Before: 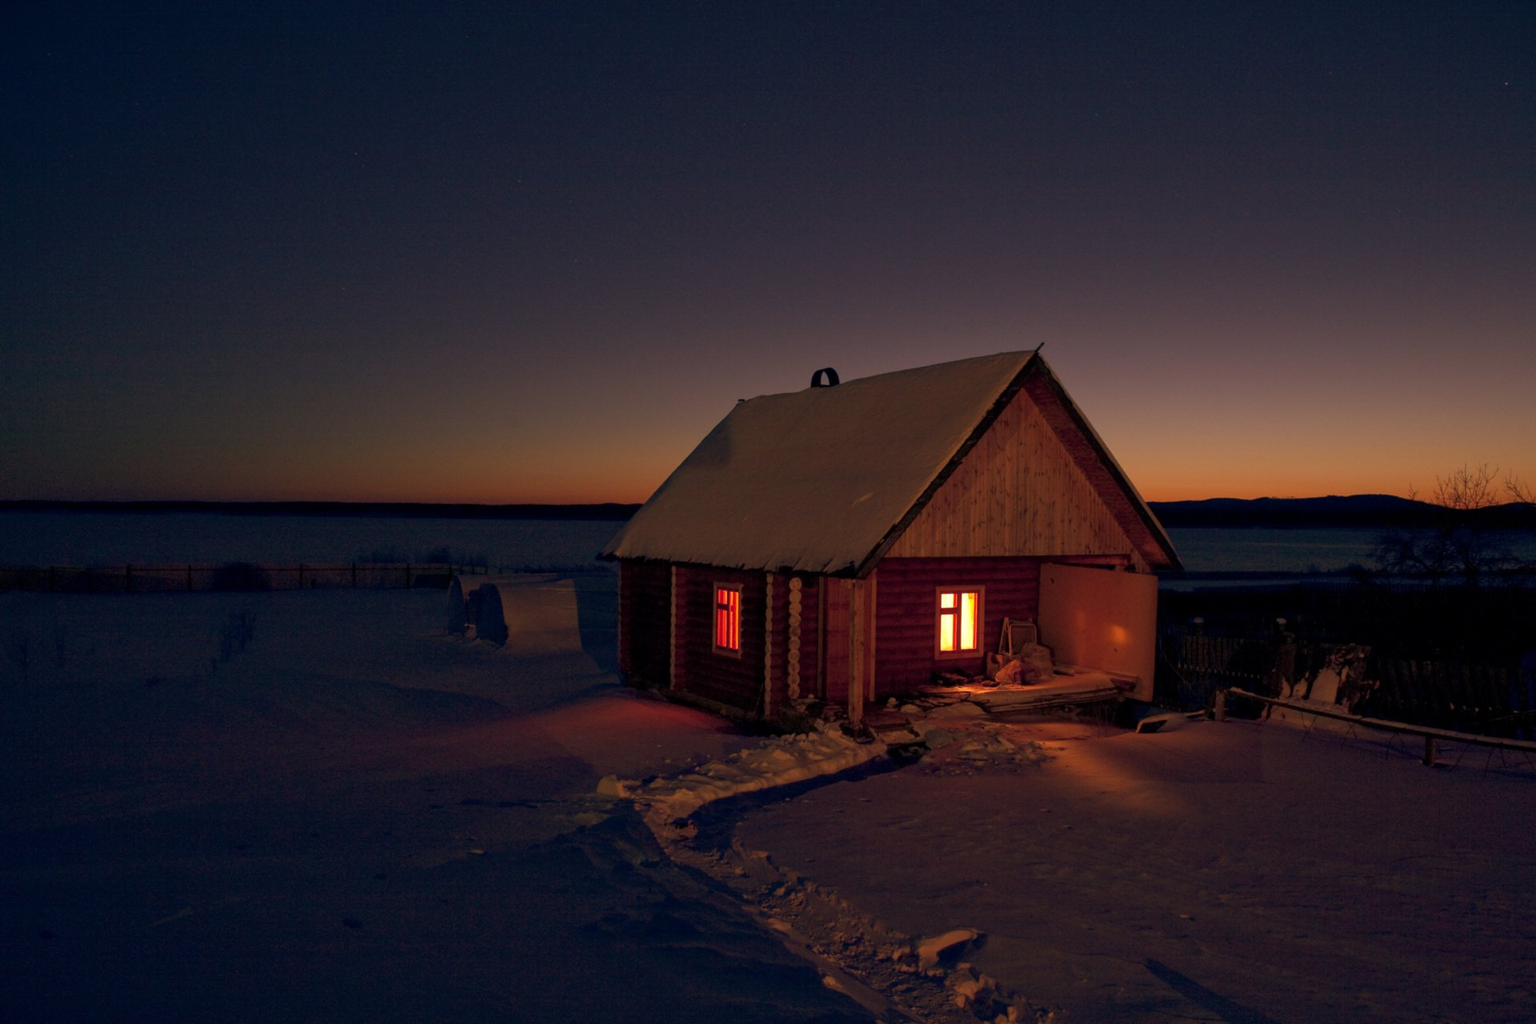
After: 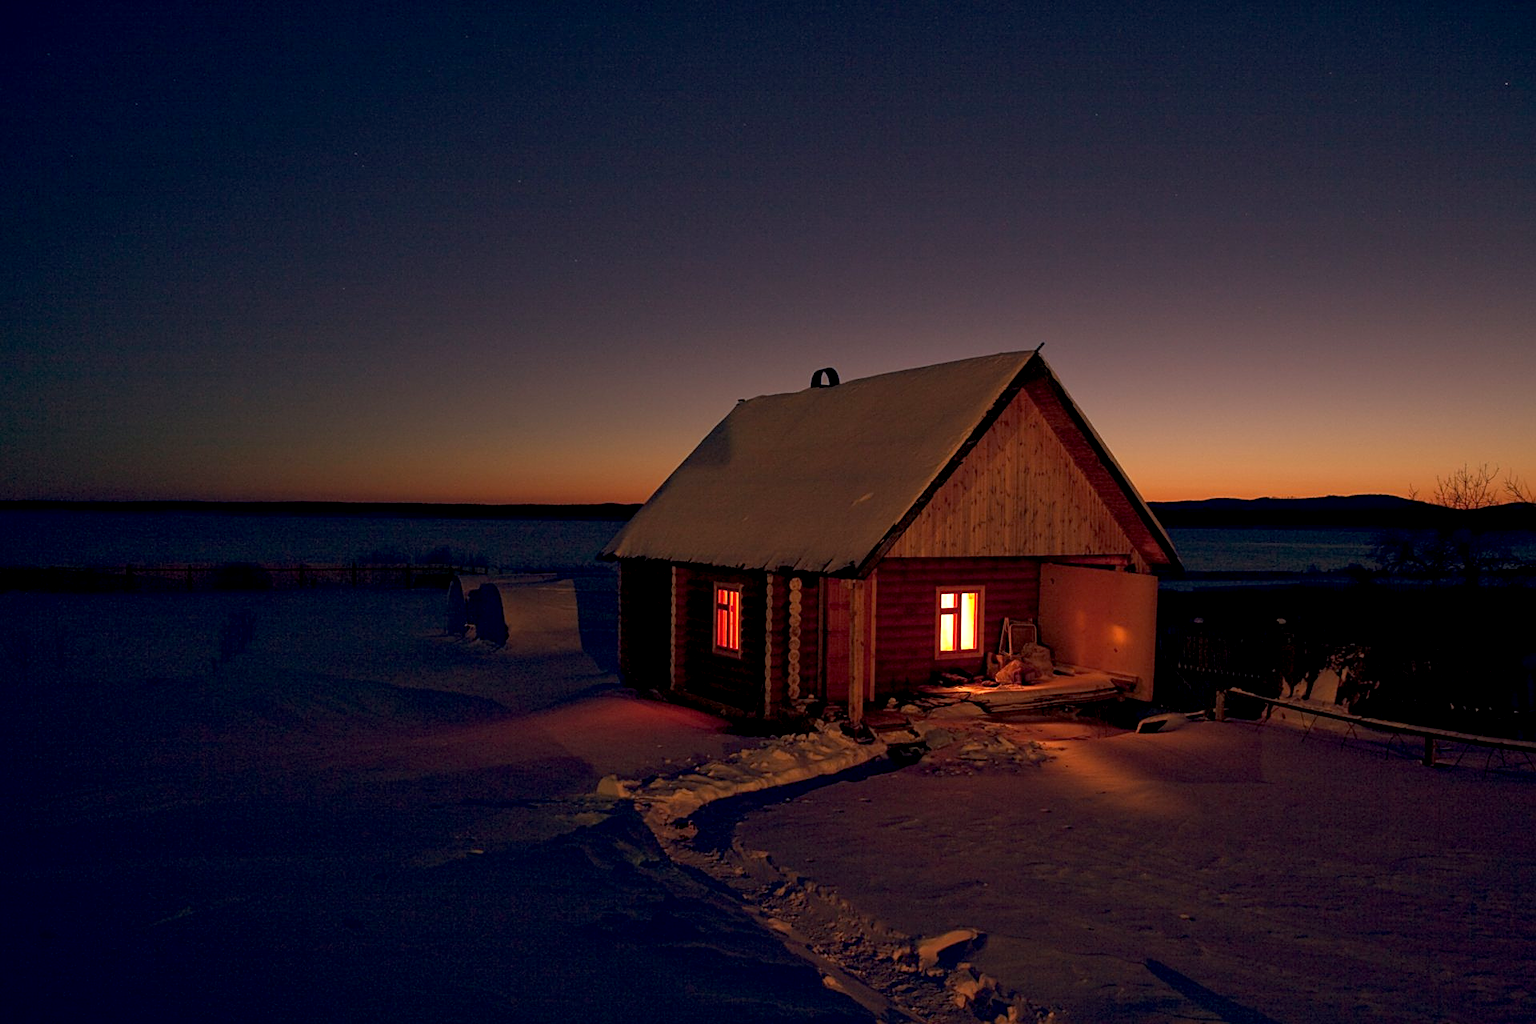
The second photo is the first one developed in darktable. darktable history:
exposure: black level correction 0.005, exposure 0.417 EV, compensate highlight preservation false
sharpen: on, module defaults
